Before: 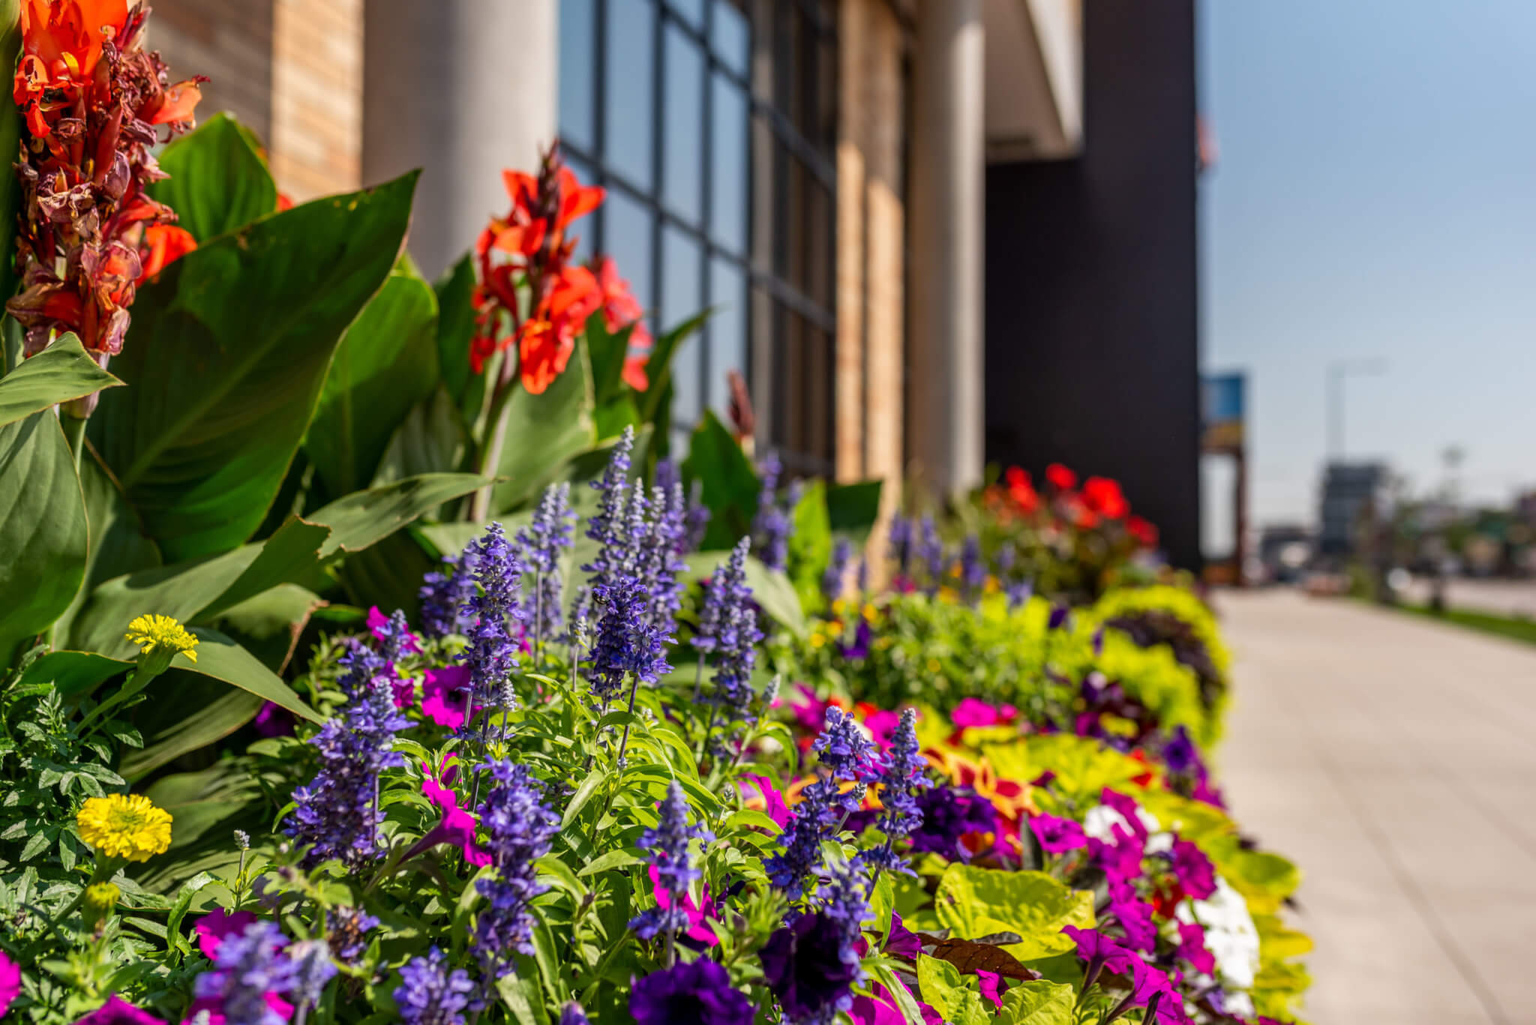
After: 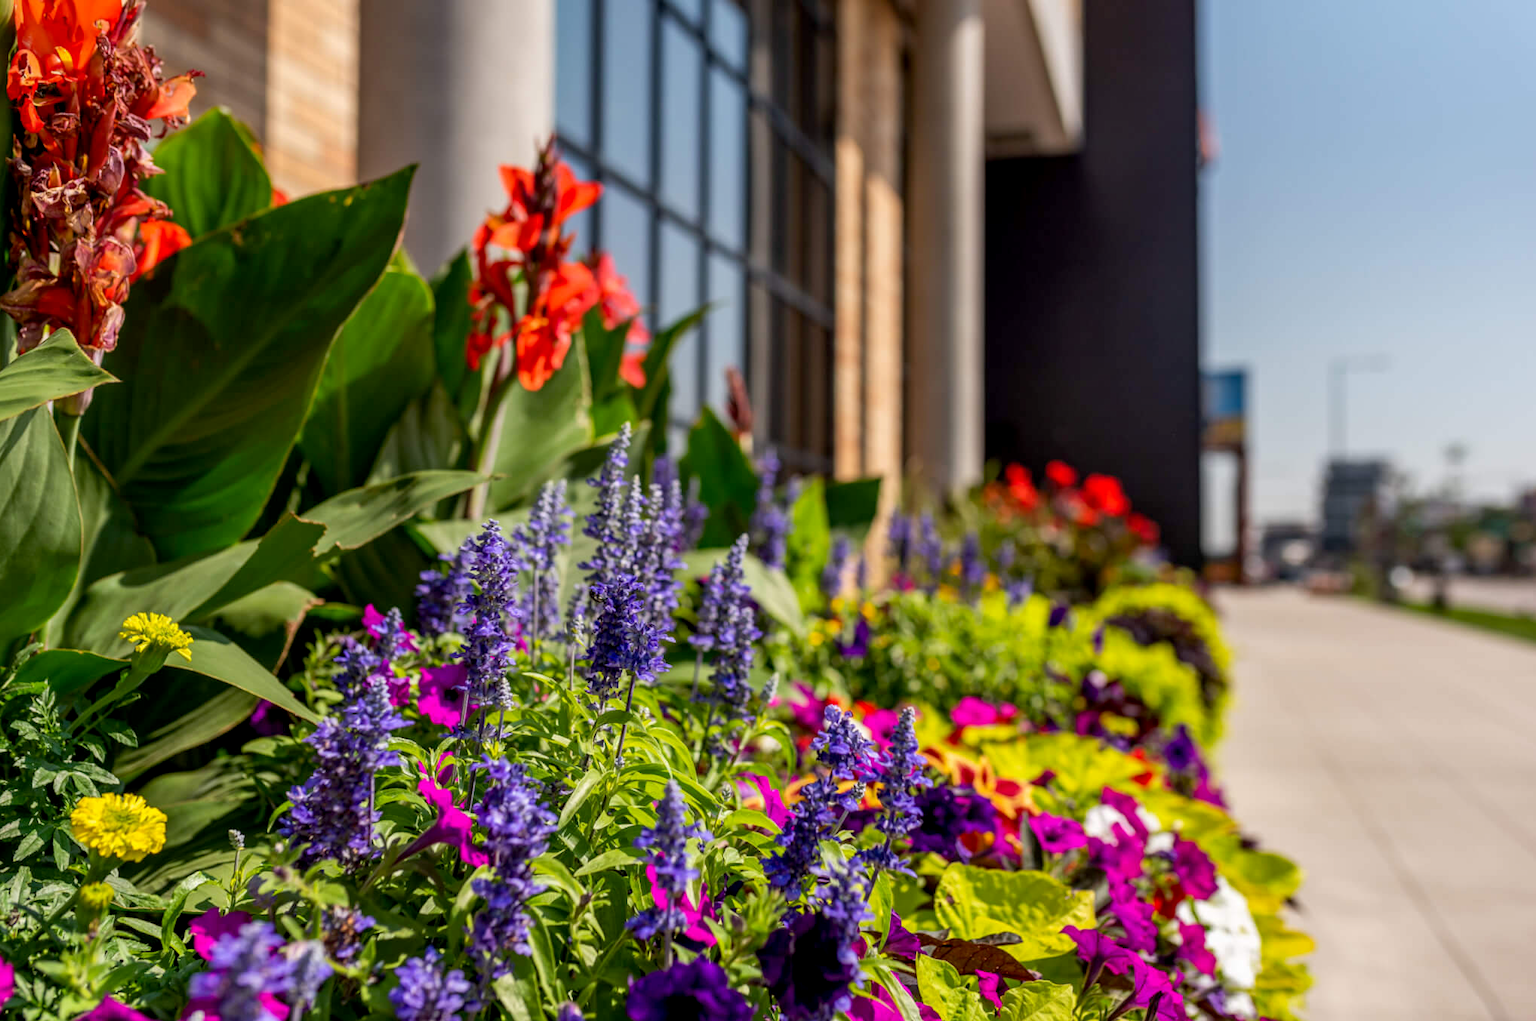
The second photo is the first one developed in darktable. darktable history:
exposure: black level correction 0.004, exposure 0.016 EV, compensate highlight preservation false
crop: left 0.447%, top 0.622%, right 0.177%, bottom 0.388%
